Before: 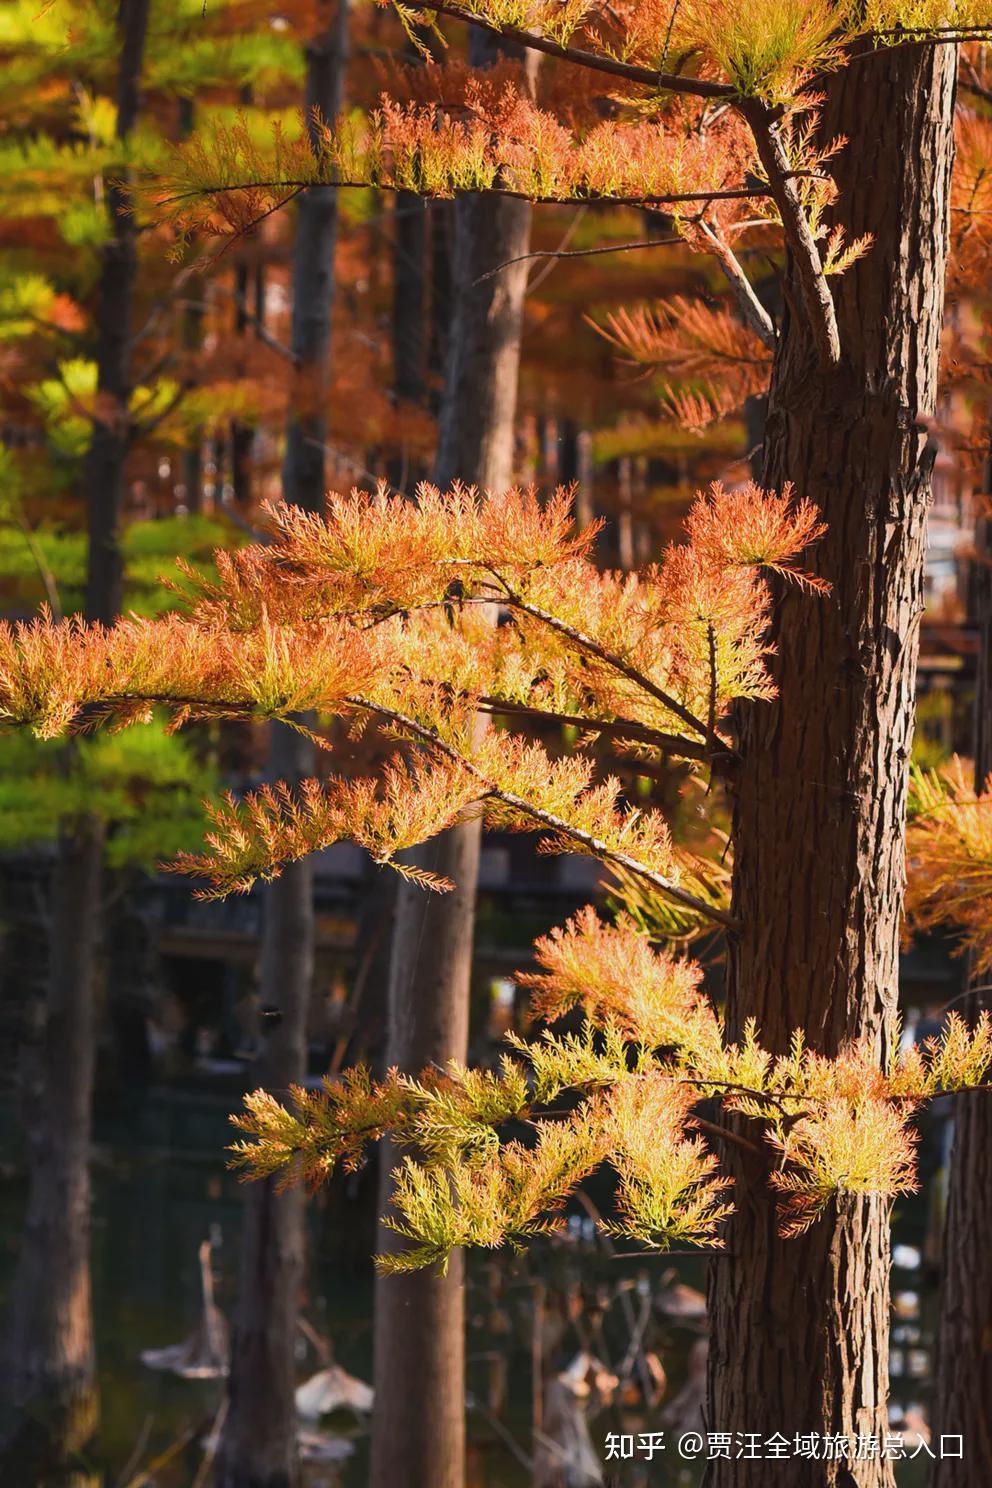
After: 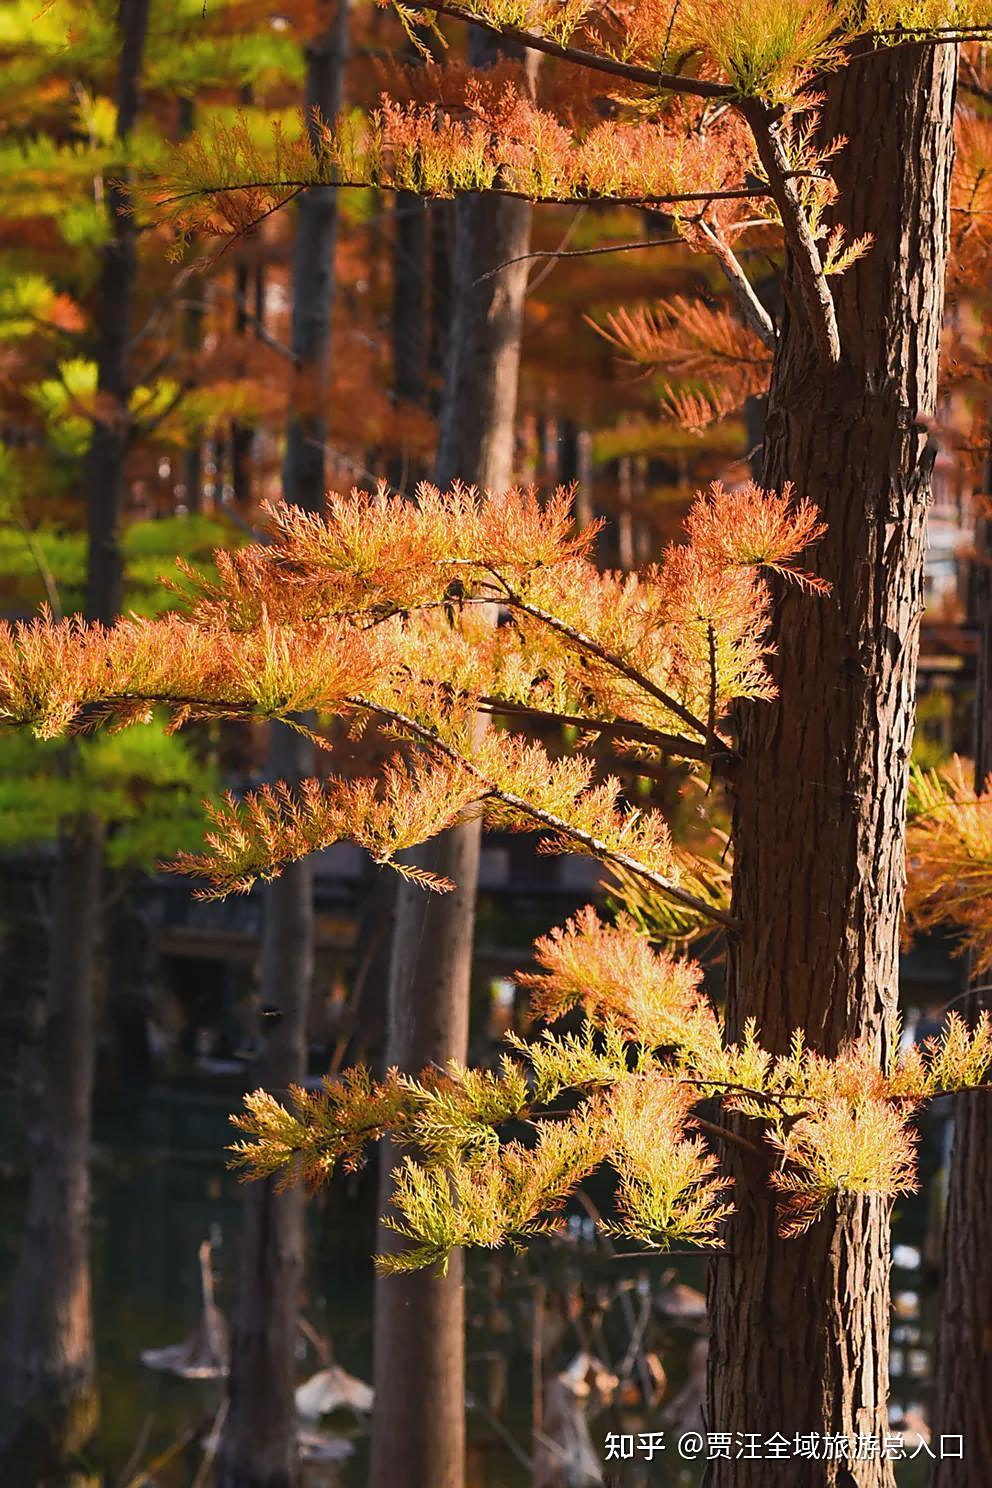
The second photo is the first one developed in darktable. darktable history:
sharpen: radius 1.845, amount 0.401, threshold 1.39
